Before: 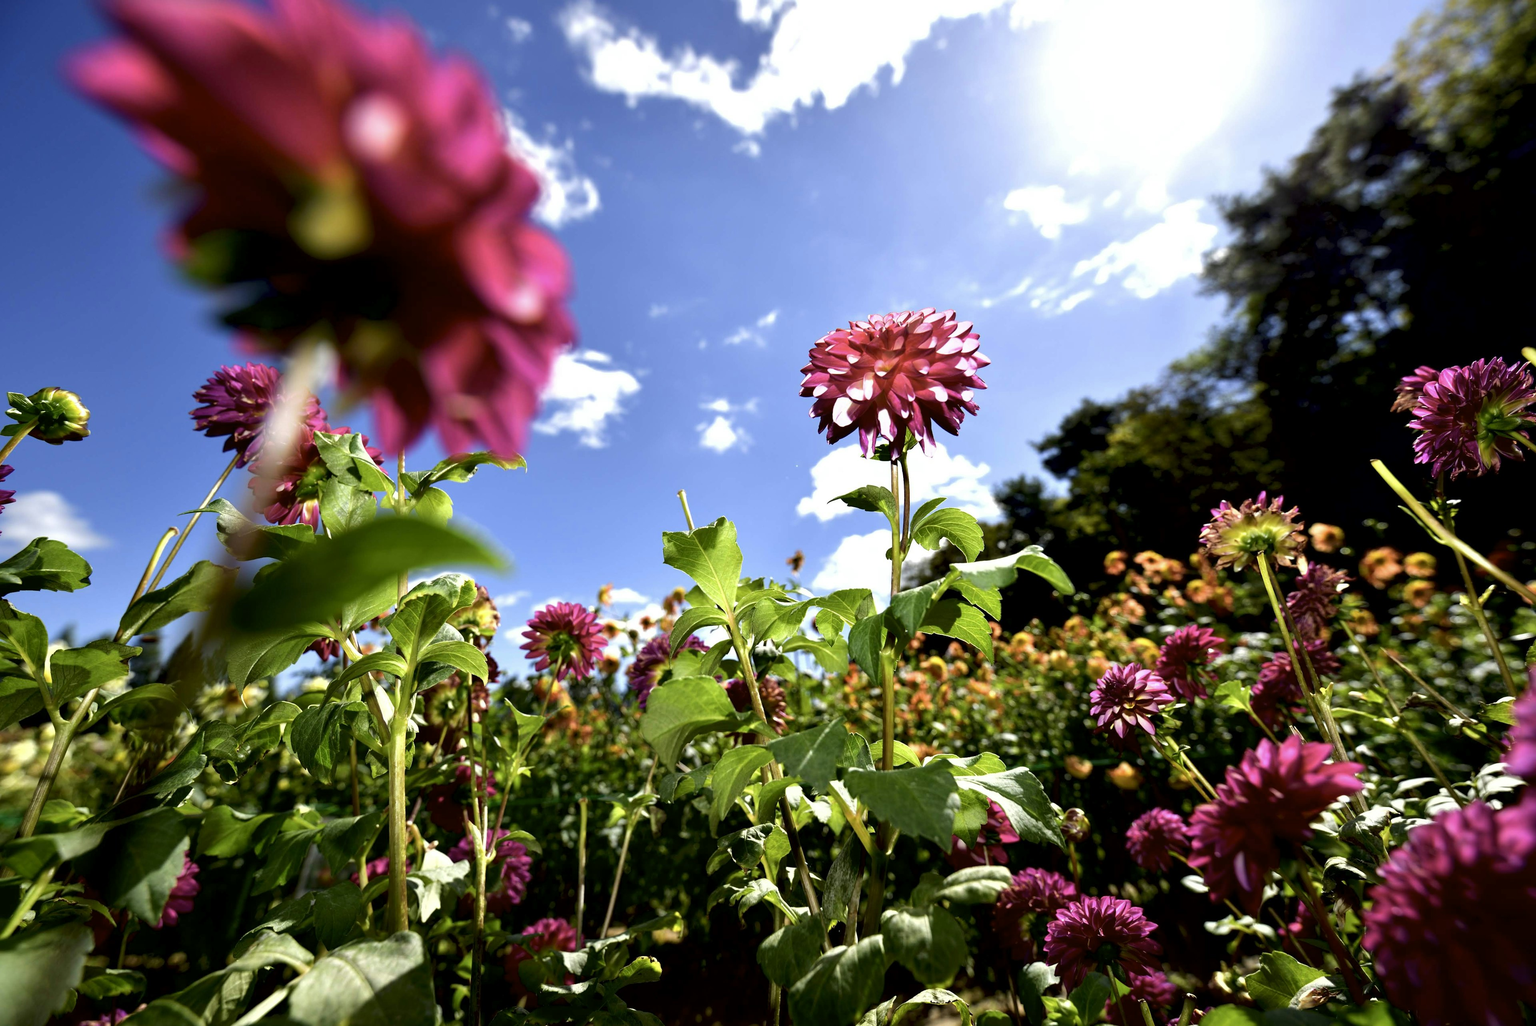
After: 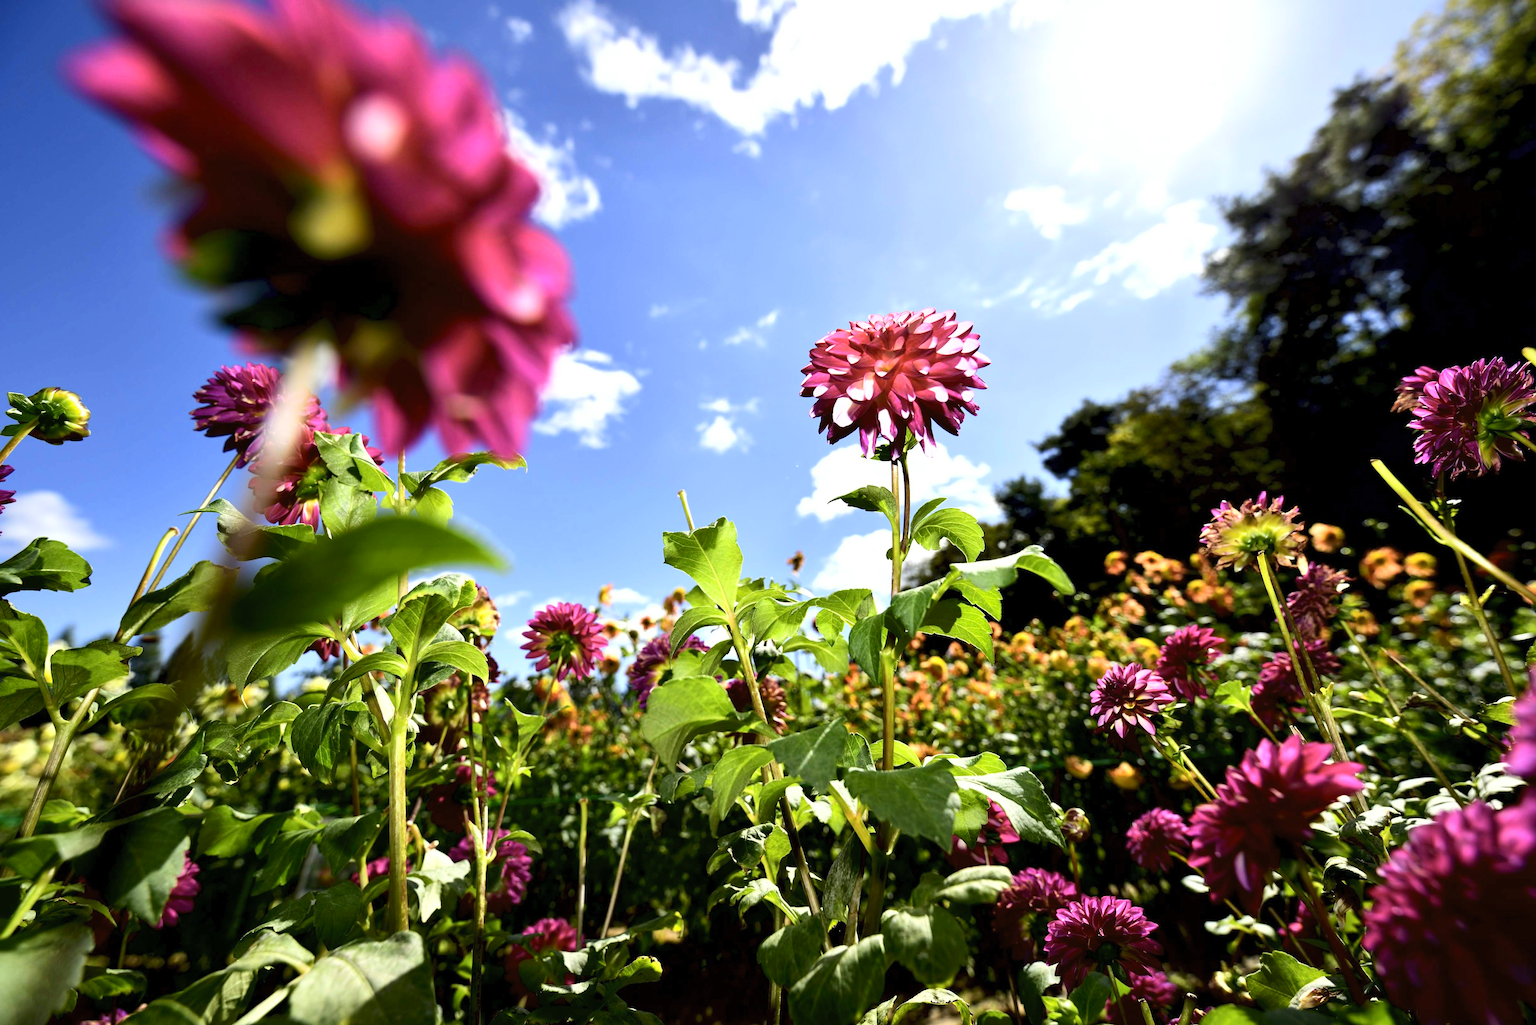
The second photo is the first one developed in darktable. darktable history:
contrast brightness saturation: contrast 0.201, brightness 0.161, saturation 0.223
